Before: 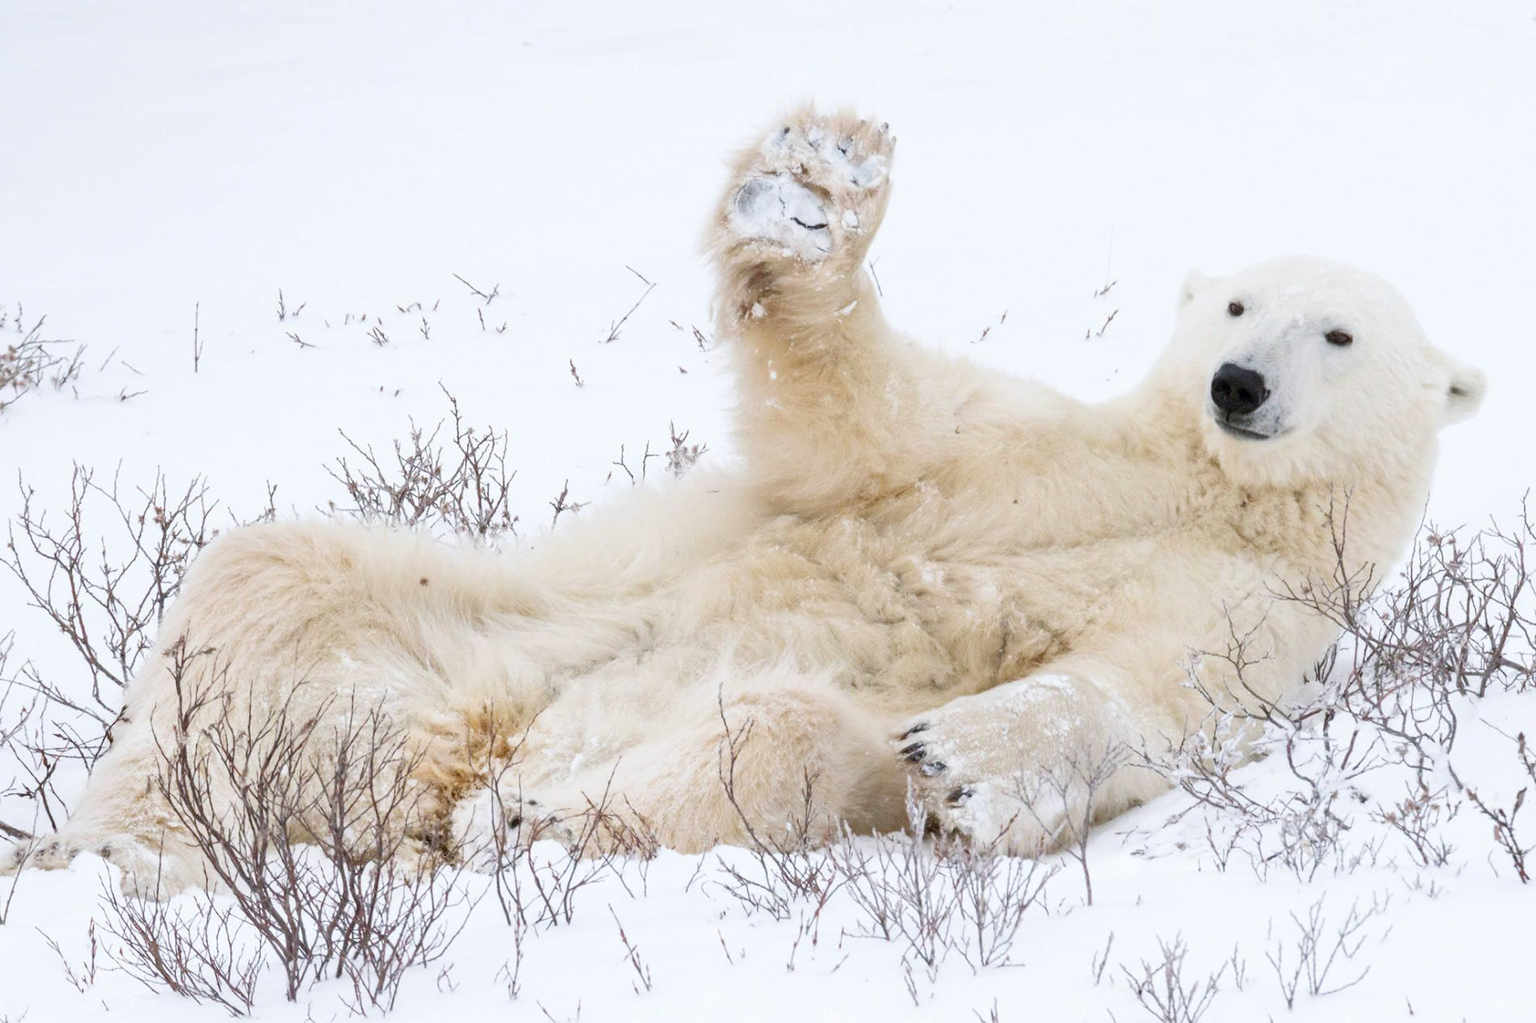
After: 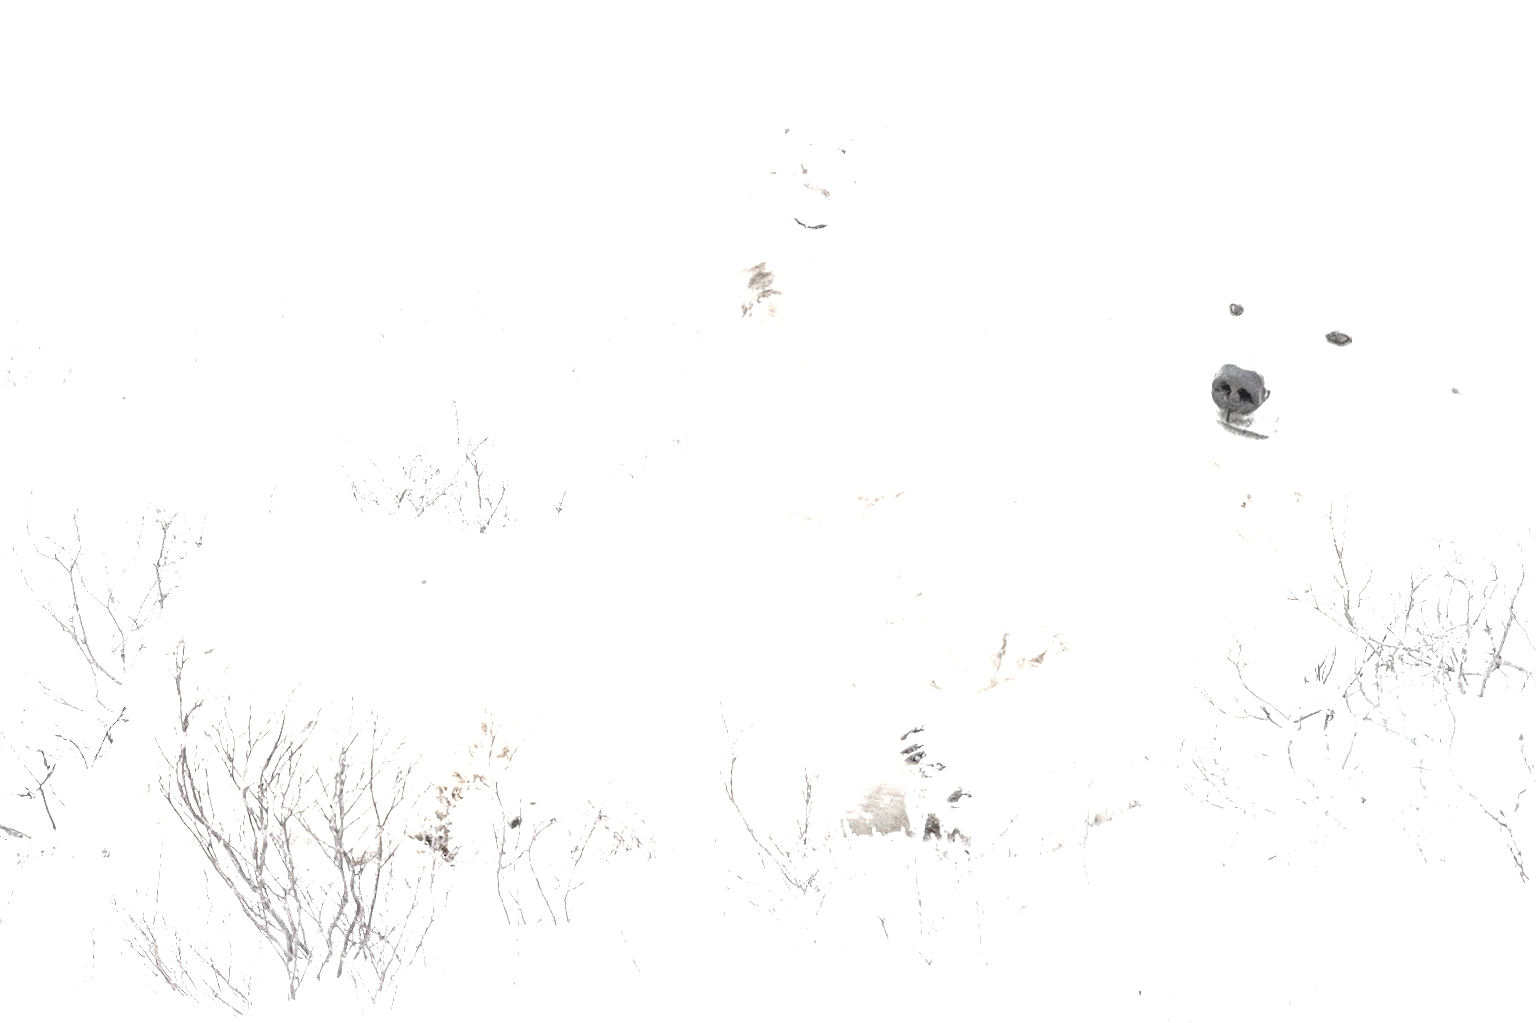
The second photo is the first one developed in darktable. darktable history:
local contrast: on, module defaults
color correction: saturation 0.2
exposure: black level correction 0.001, exposure 1.84 EV, compensate highlight preservation false
tone equalizer: -8 EV 0.001 EV, -7 EV -0.004 EV, -6 EV 0.009 EV, -5 EV 0.032 EV, -4 EV 0.276 EV, -3 EV 0.644 EV, -2 EV 0.584 EV, -1 EV 0.187 EV, +0 EV 0.024 EV
